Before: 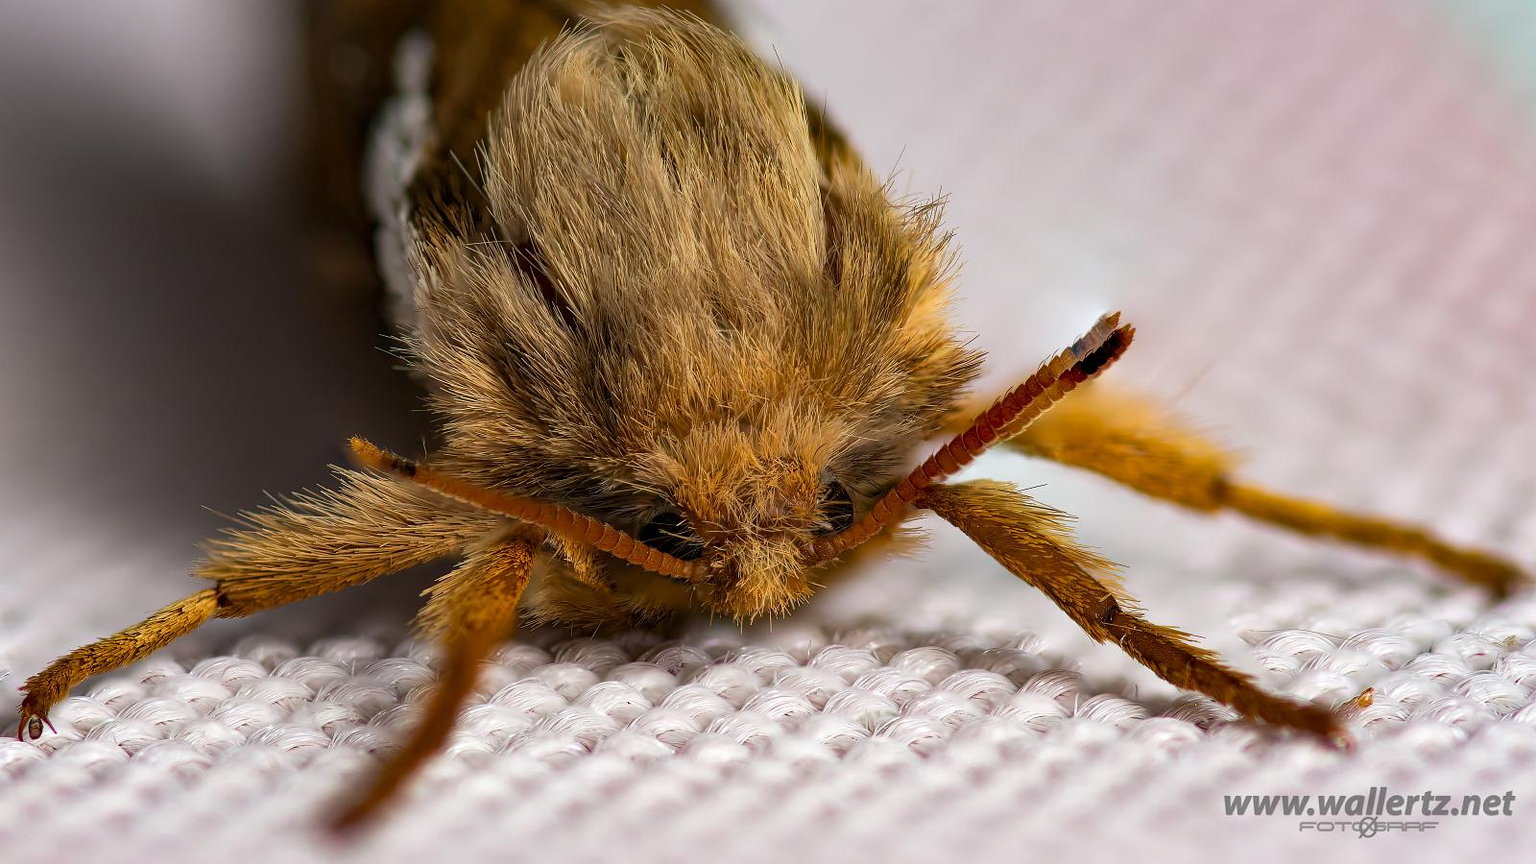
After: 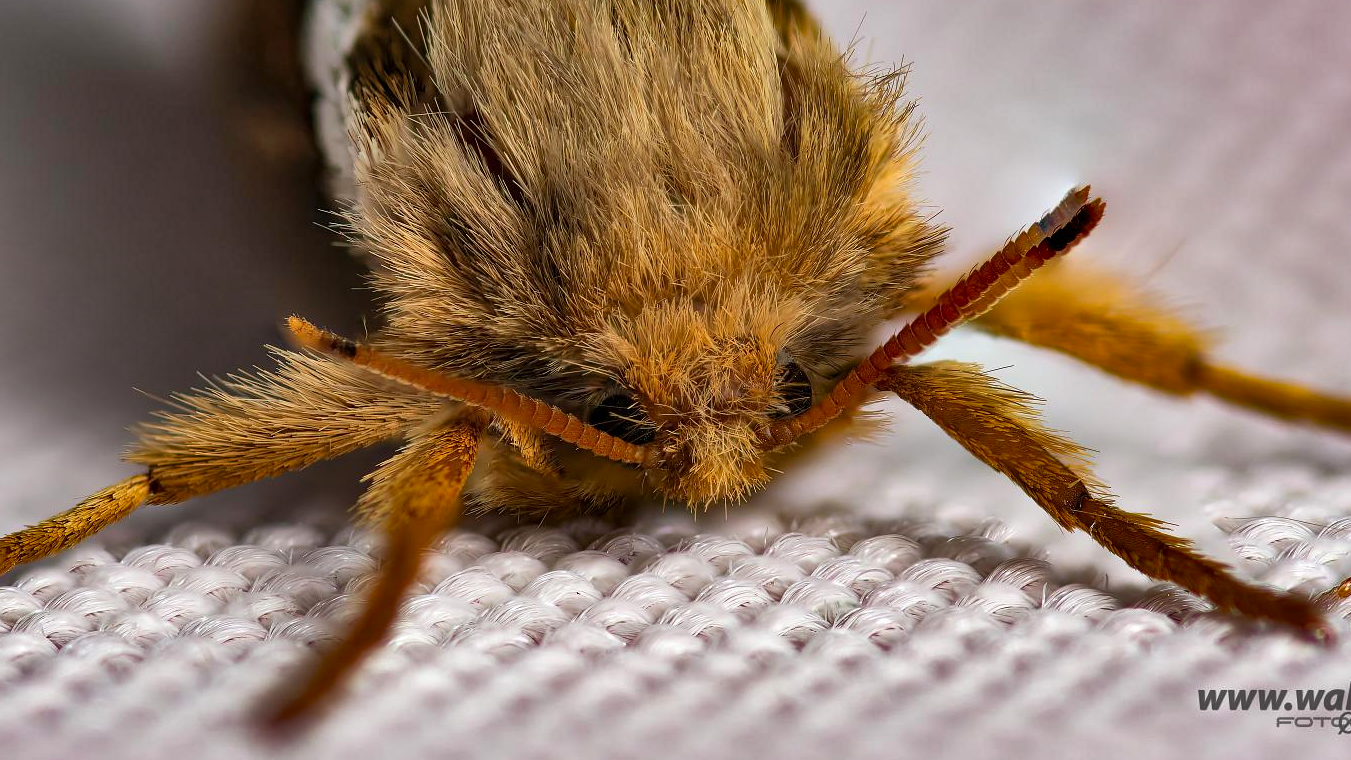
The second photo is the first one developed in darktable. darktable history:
shadows and highlights: shadows 60, highlights -60.23, soften with gaussian
crop and rotate: left 4.842%, top 15.51%, right 10.668%
contrast brightness saturation: contrast 0.04, saturation 0.07
